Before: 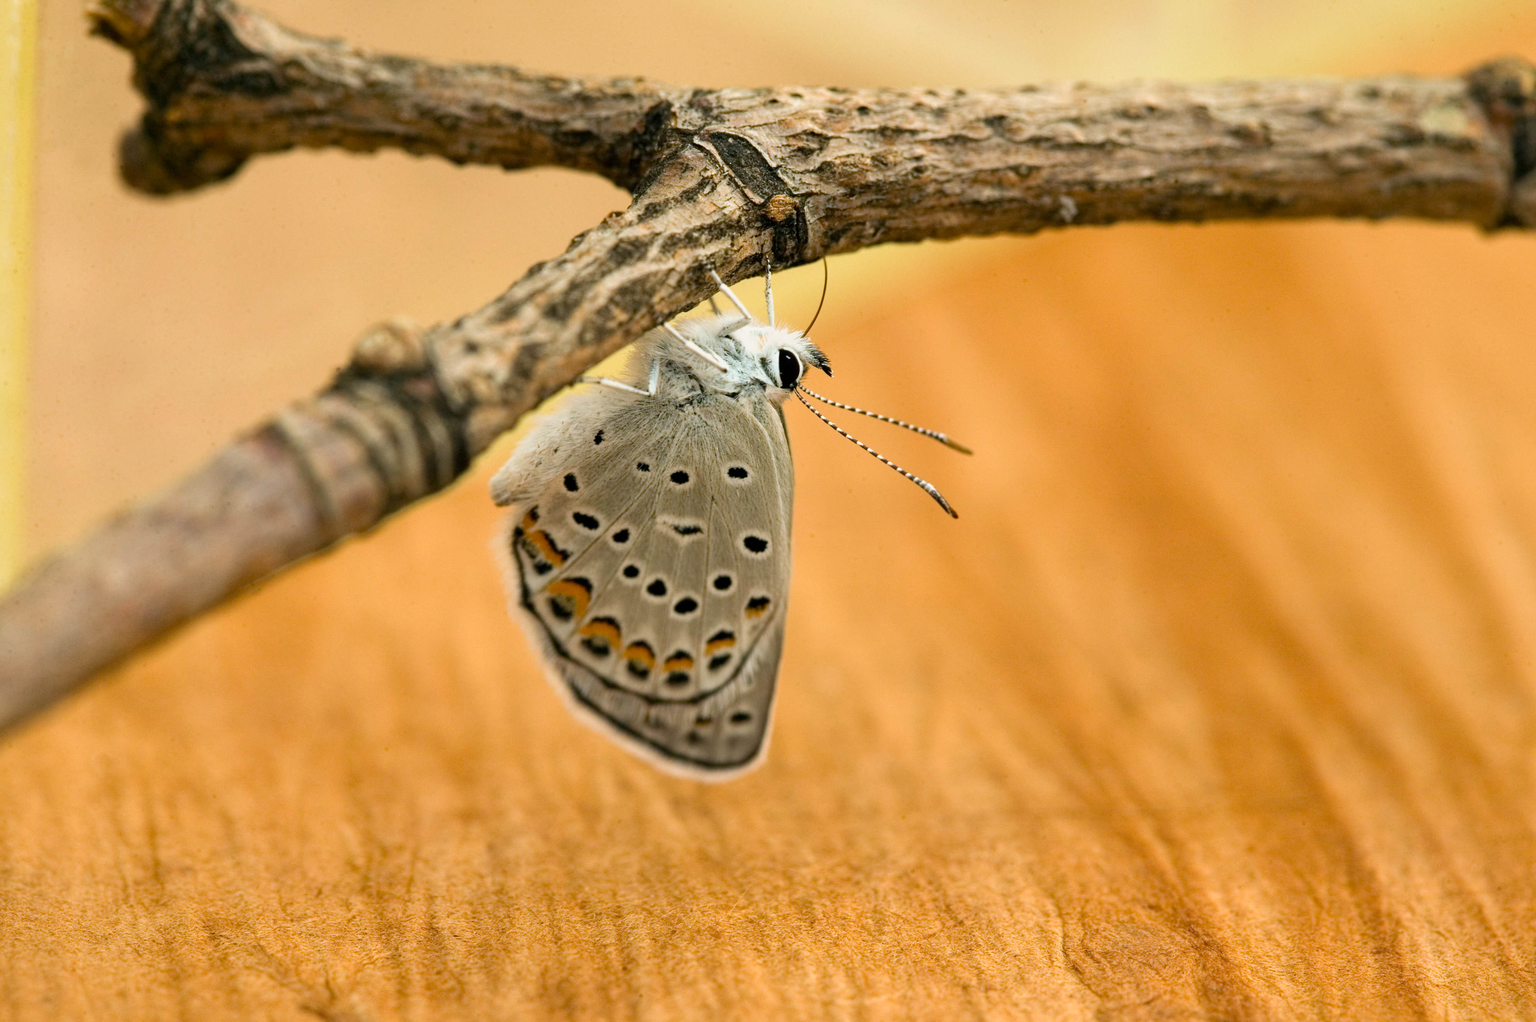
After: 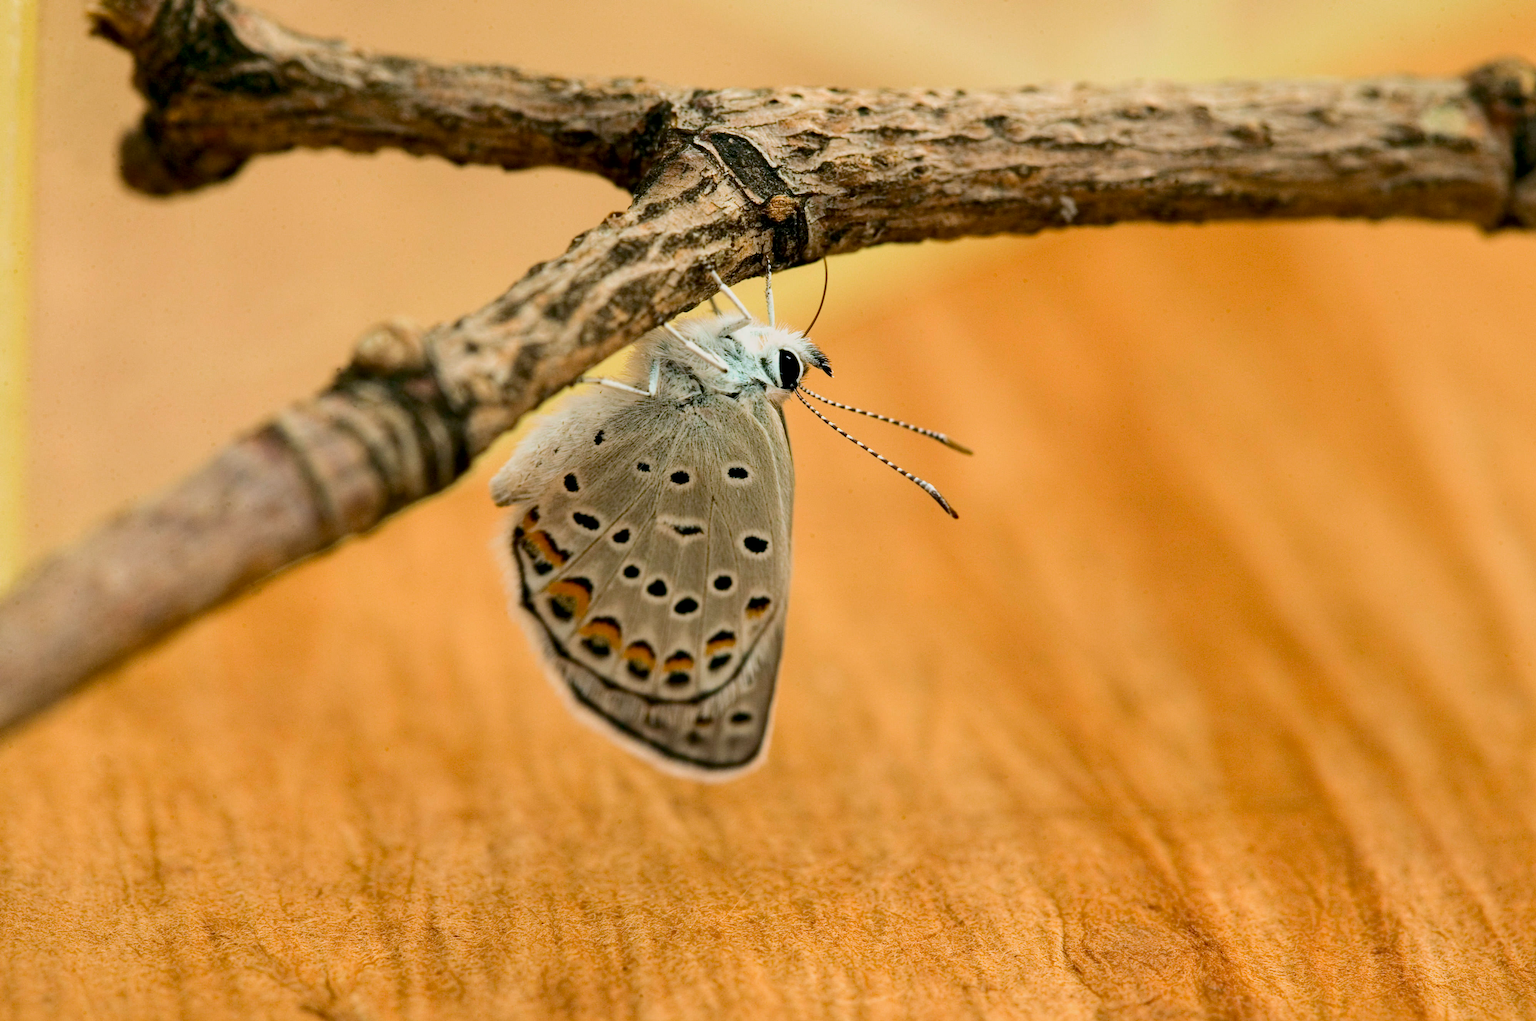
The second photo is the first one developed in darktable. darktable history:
exposure: black level correction 0.006, exposure -0.226 EV, compensate highlight preservation false
tone curve: curves: ch0 [(0, 0) (0.183, 0.152) (0.571, 0.594) (1, 1)]; ch1 [(0, 0) (0.394, 0.307) (0.5, 0.5) (0.586, 0.597) (0.625, 0.647) (1, 1)]; ch2 [(0, 0) (0.5, 0.5) (0.604, 0.616) (1, 1)], color space Lab, independent channels, preserve colors none
